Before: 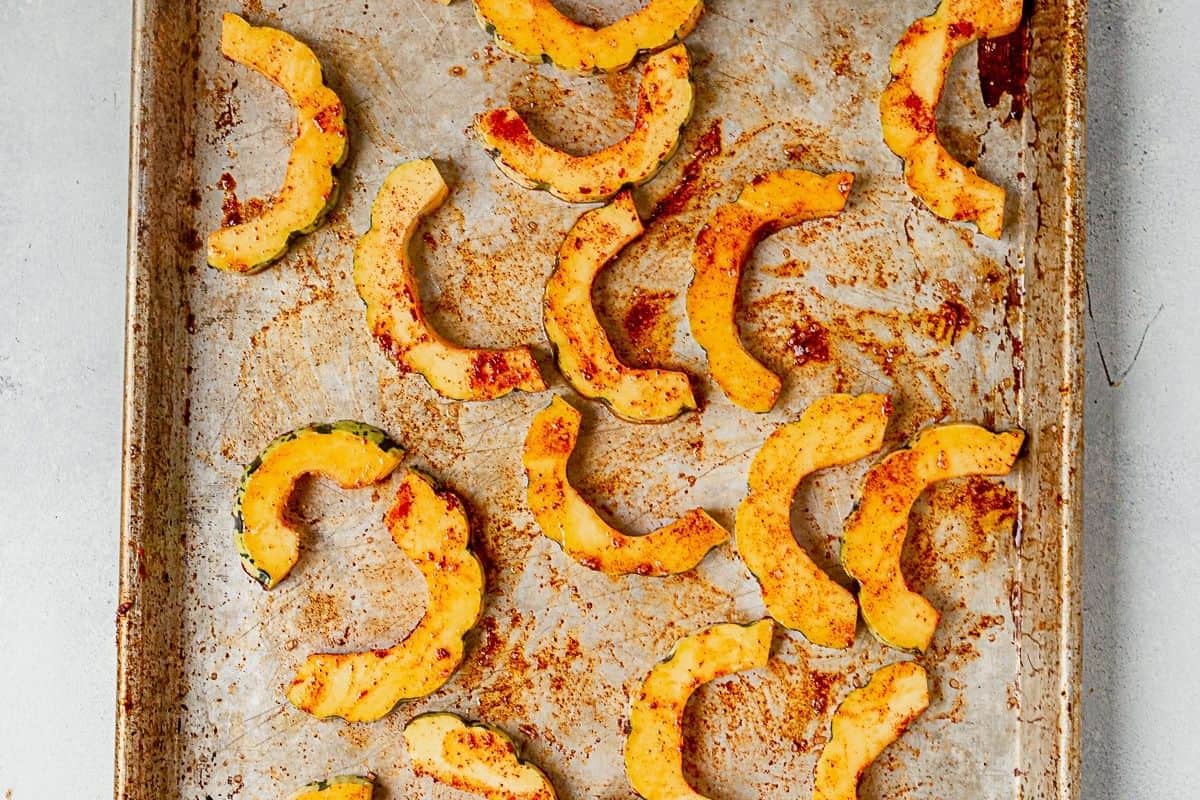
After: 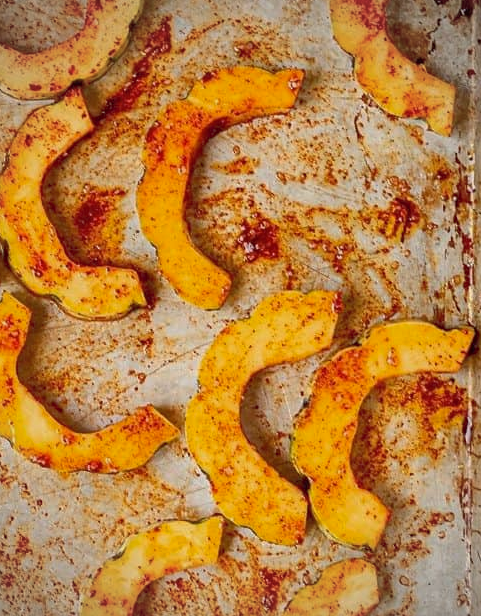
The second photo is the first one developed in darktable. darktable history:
vignetting: fall-off radius 61.19%
shadows and highlights: on, module defaults
crop: left 45.854%, top 12.909%, right 14.038%, bottom 9.971%
